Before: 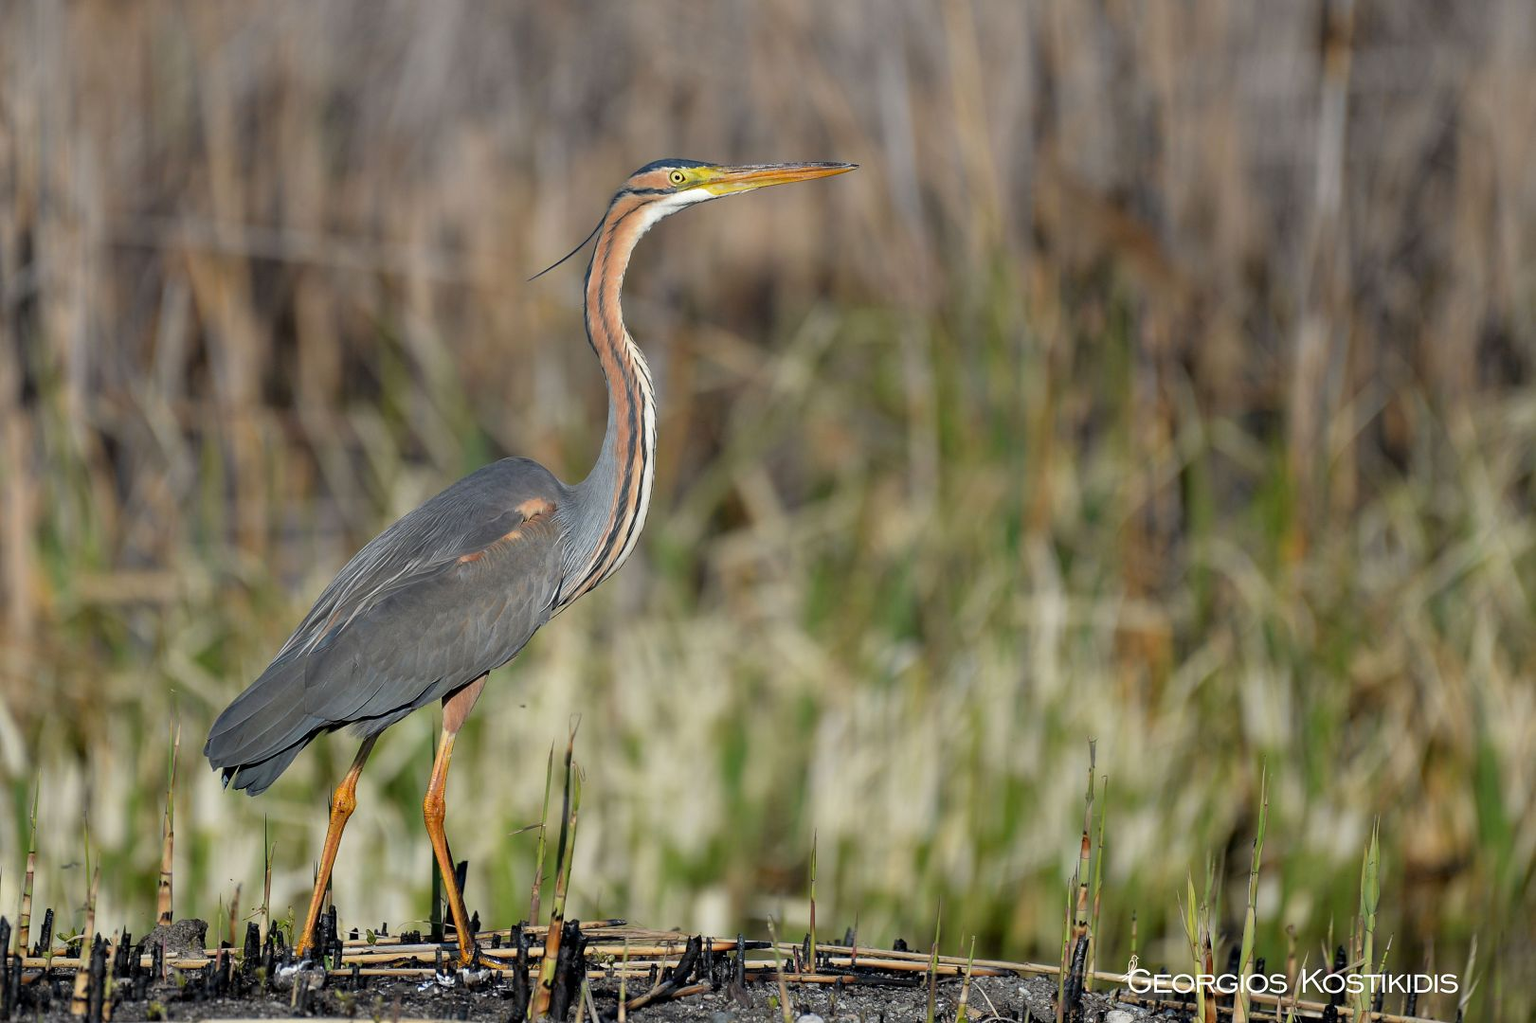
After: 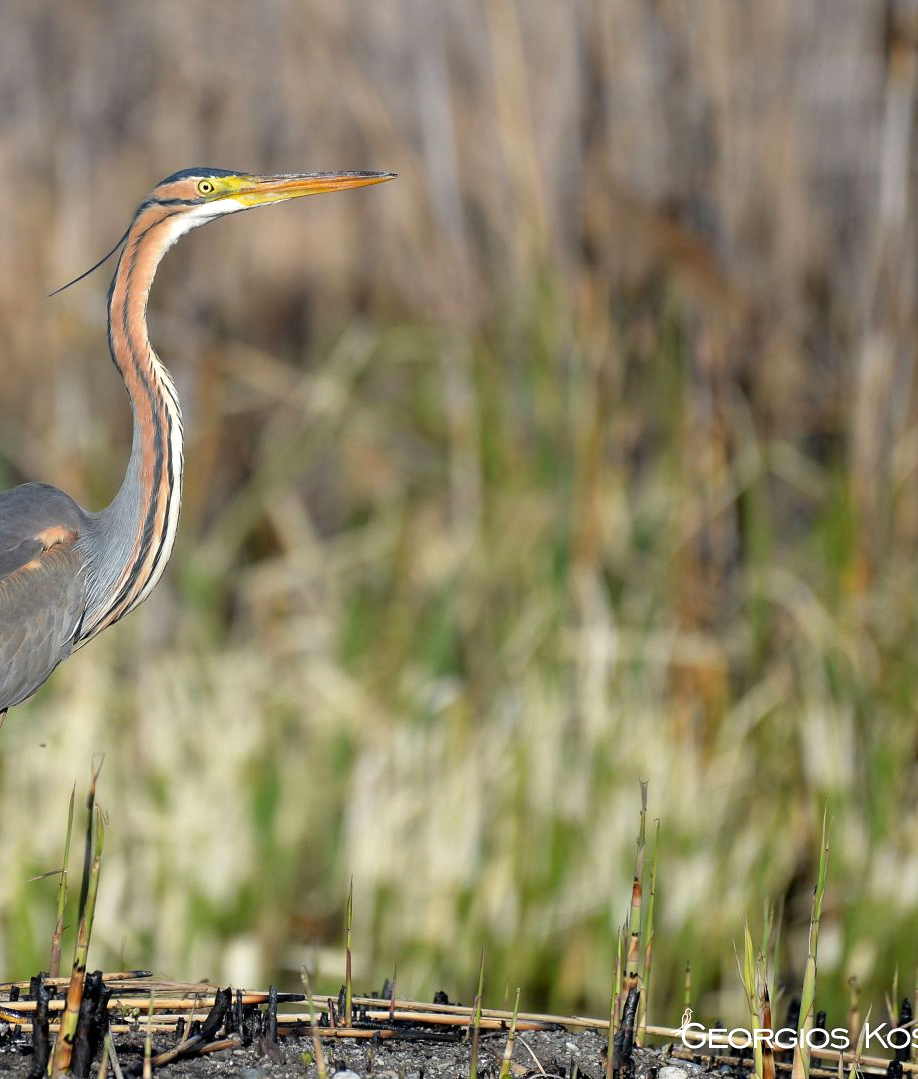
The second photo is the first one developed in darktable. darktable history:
crop: left 31.458%, top 0%, right 11.876%
exposure: exposure 0.367 EV, compensate highlight preservation false
